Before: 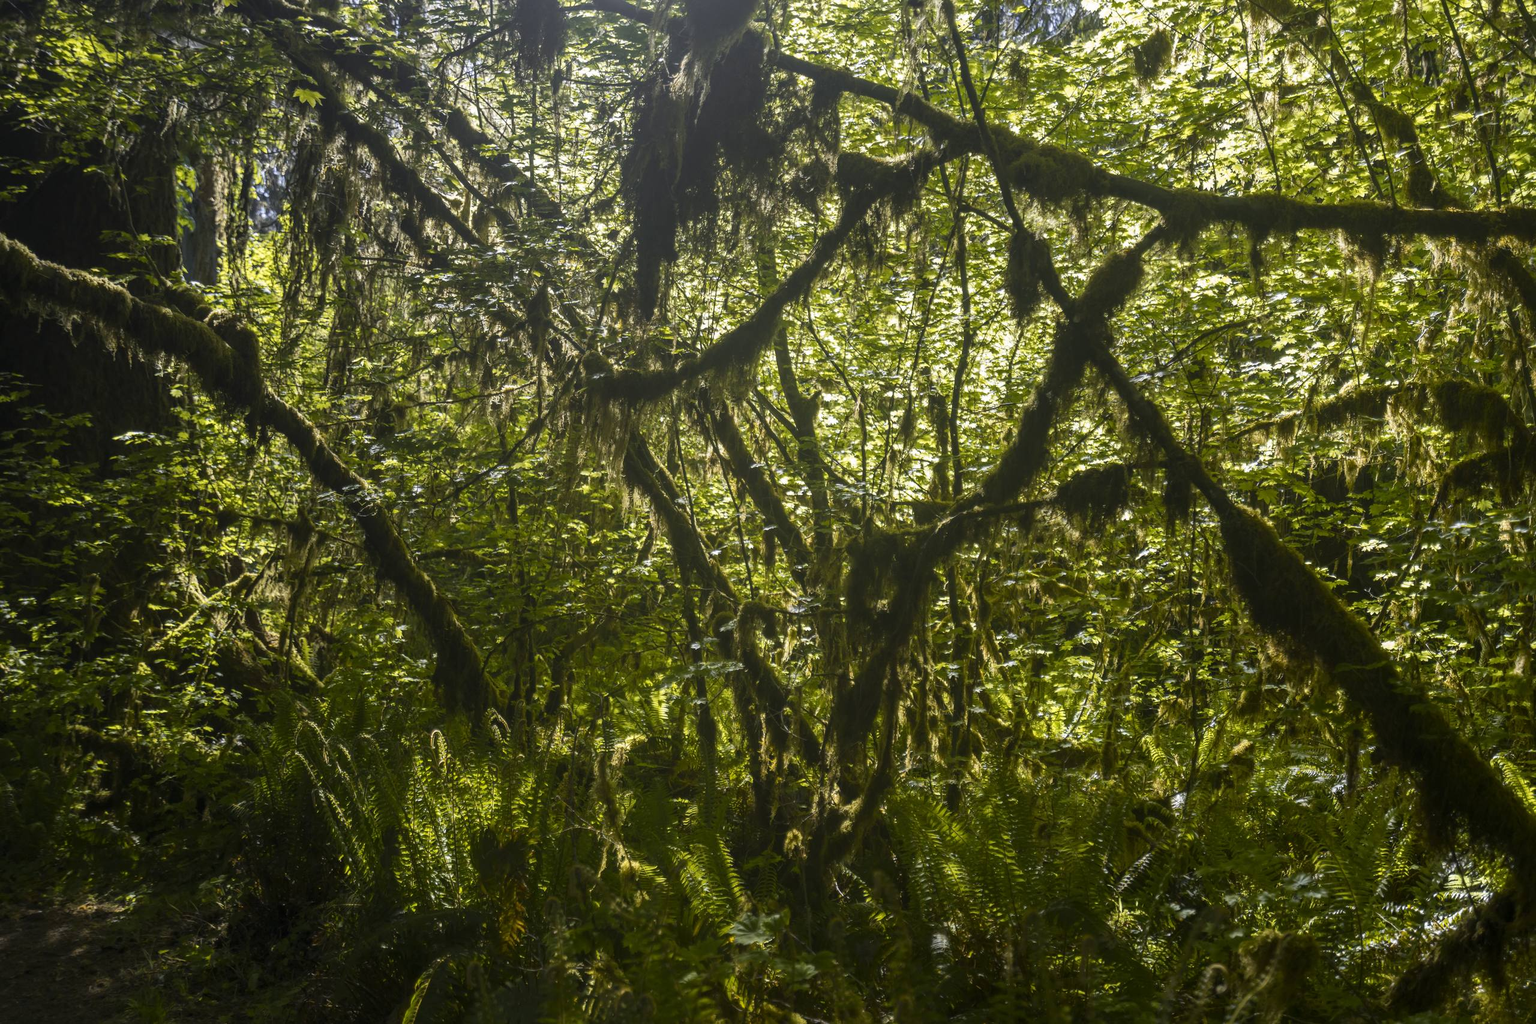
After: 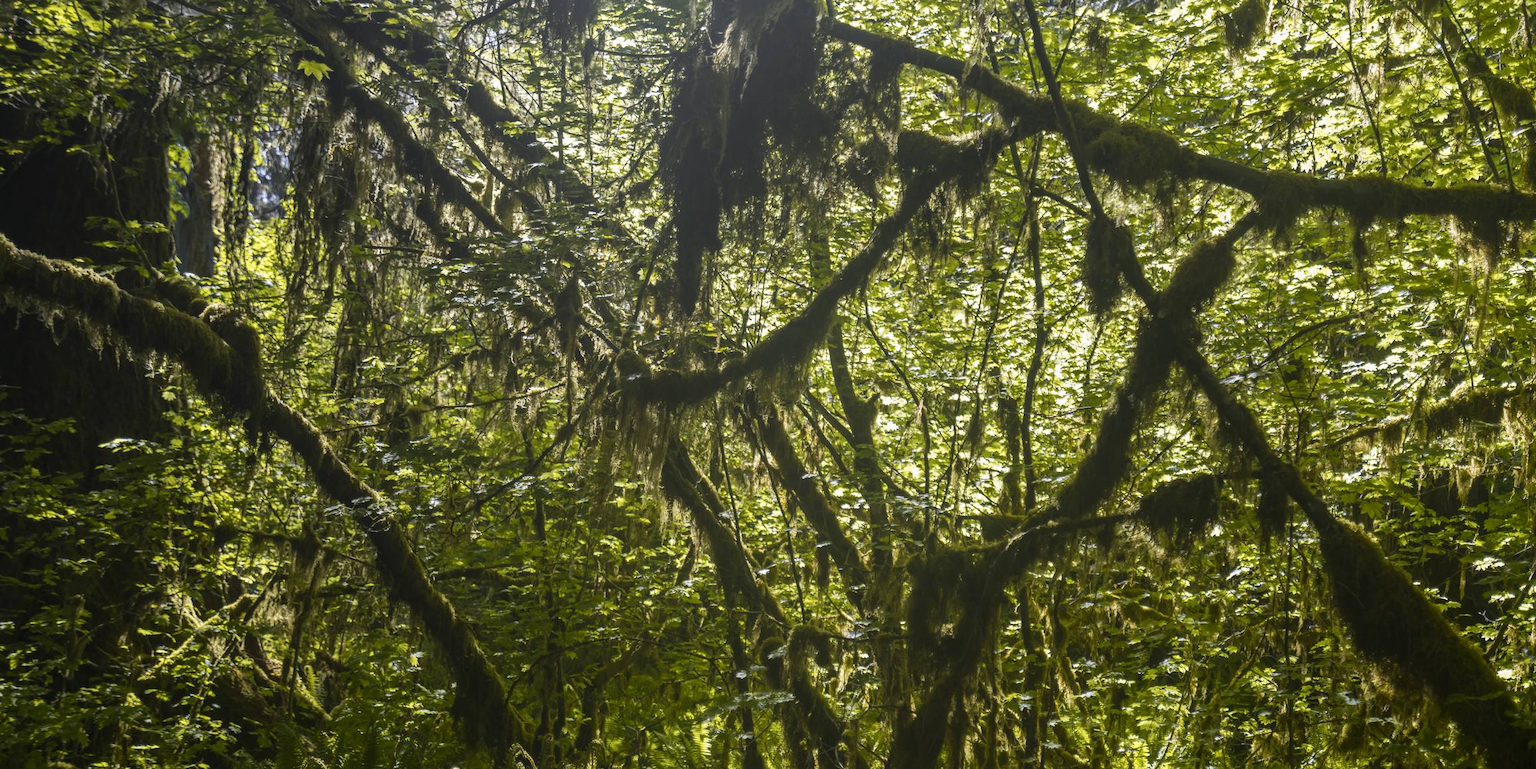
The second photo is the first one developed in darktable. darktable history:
crop: left 1.529%, top 3.358%, right 7.743%, bottom 28.415%
